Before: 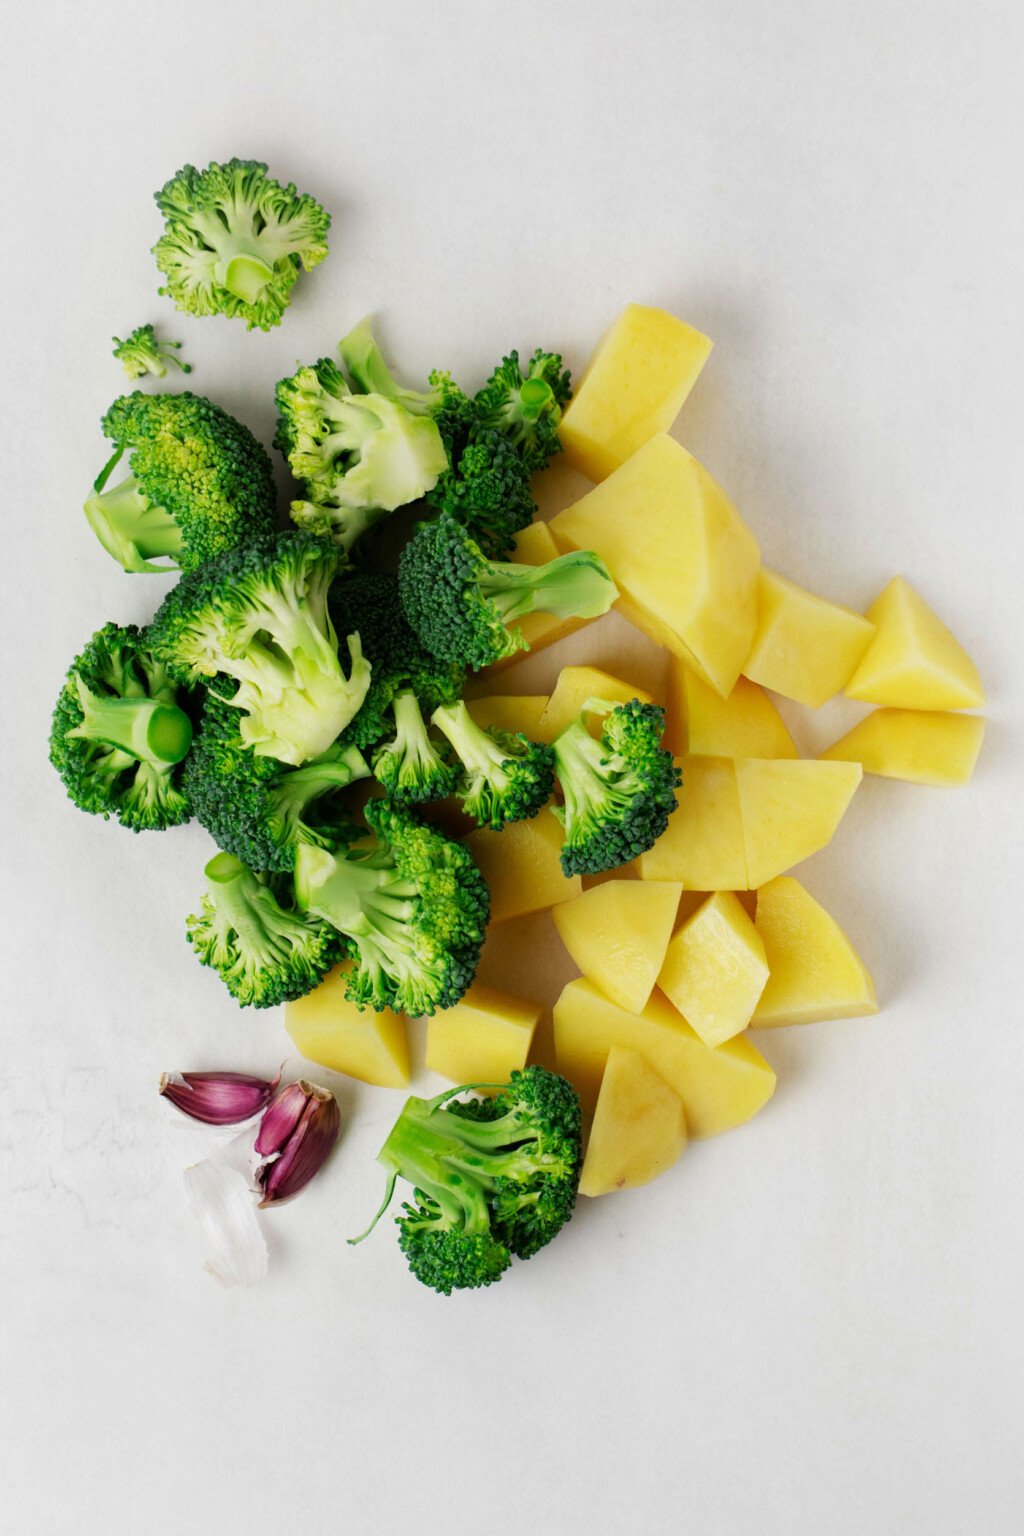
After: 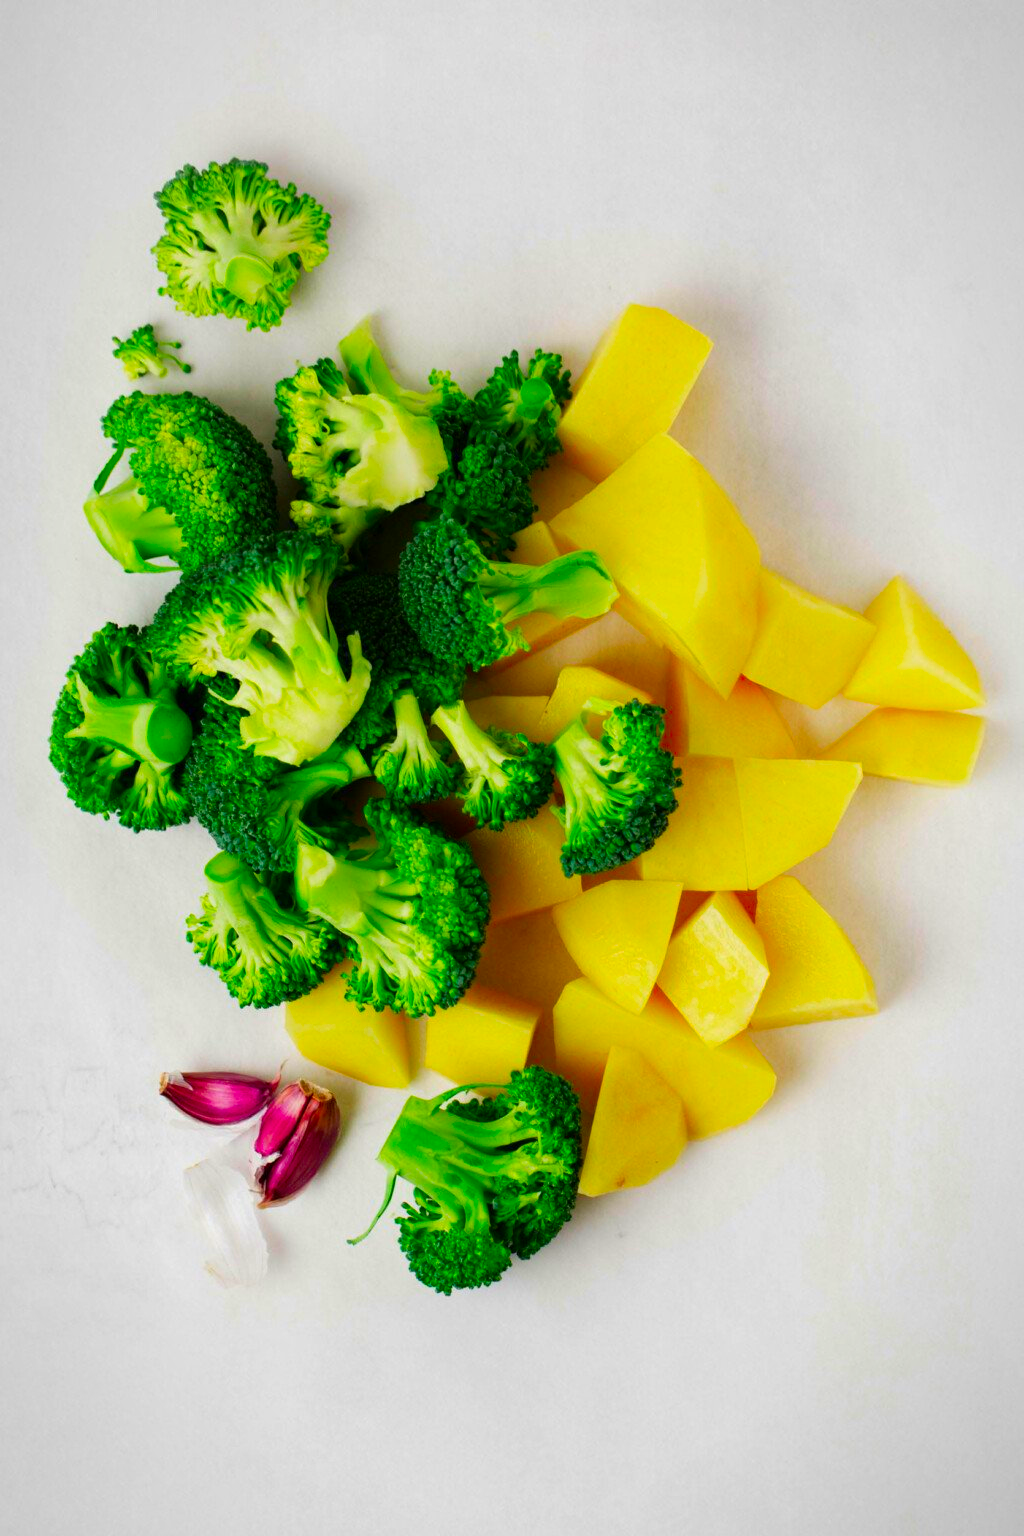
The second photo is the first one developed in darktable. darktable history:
color correction: saturation 1.8
vignetting: fall-off start 97%, fall-off radius 100%, width/height ratio 0.609, unbound false
